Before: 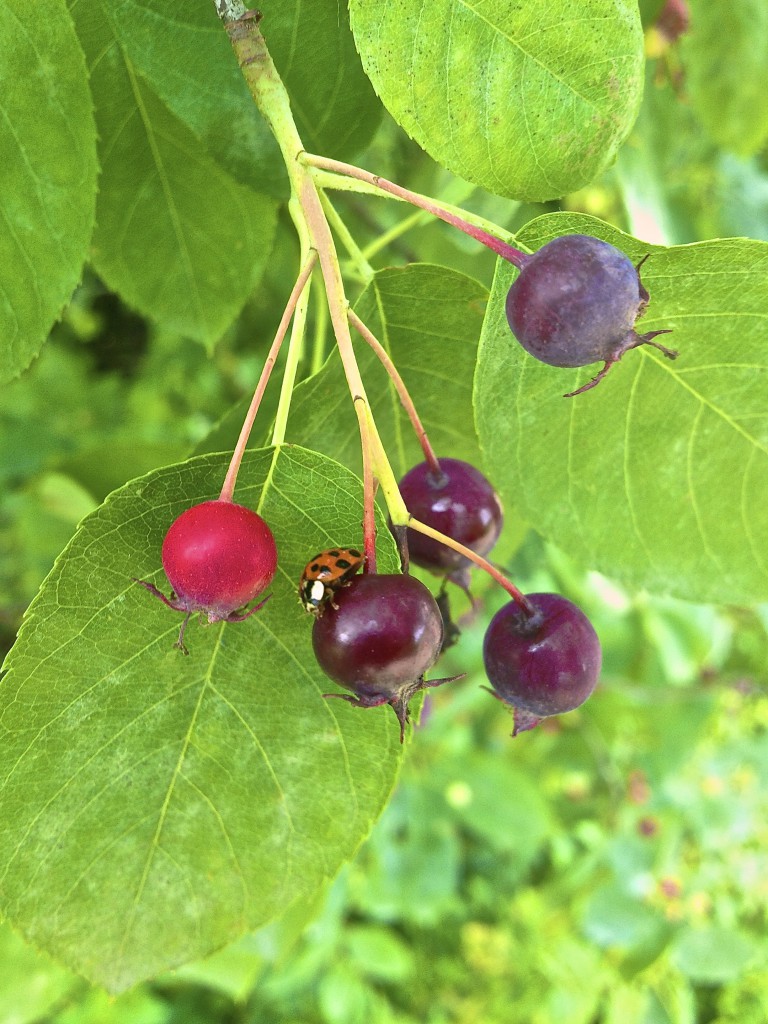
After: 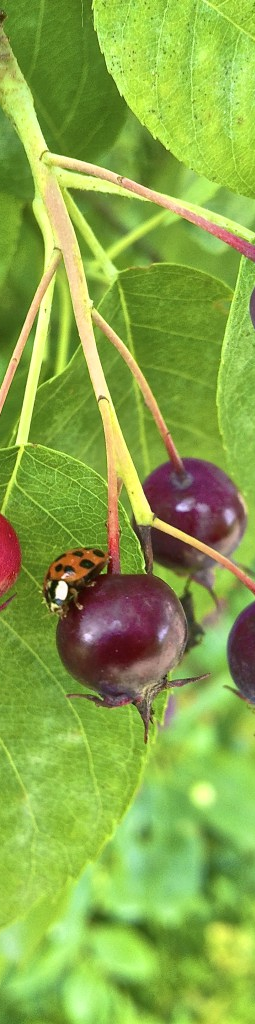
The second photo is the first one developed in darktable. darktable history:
local contrast: highlights 100%, shadows 100%, detail 120%, midtone range 0.2
crop: left 33.36%, right 33.36%
